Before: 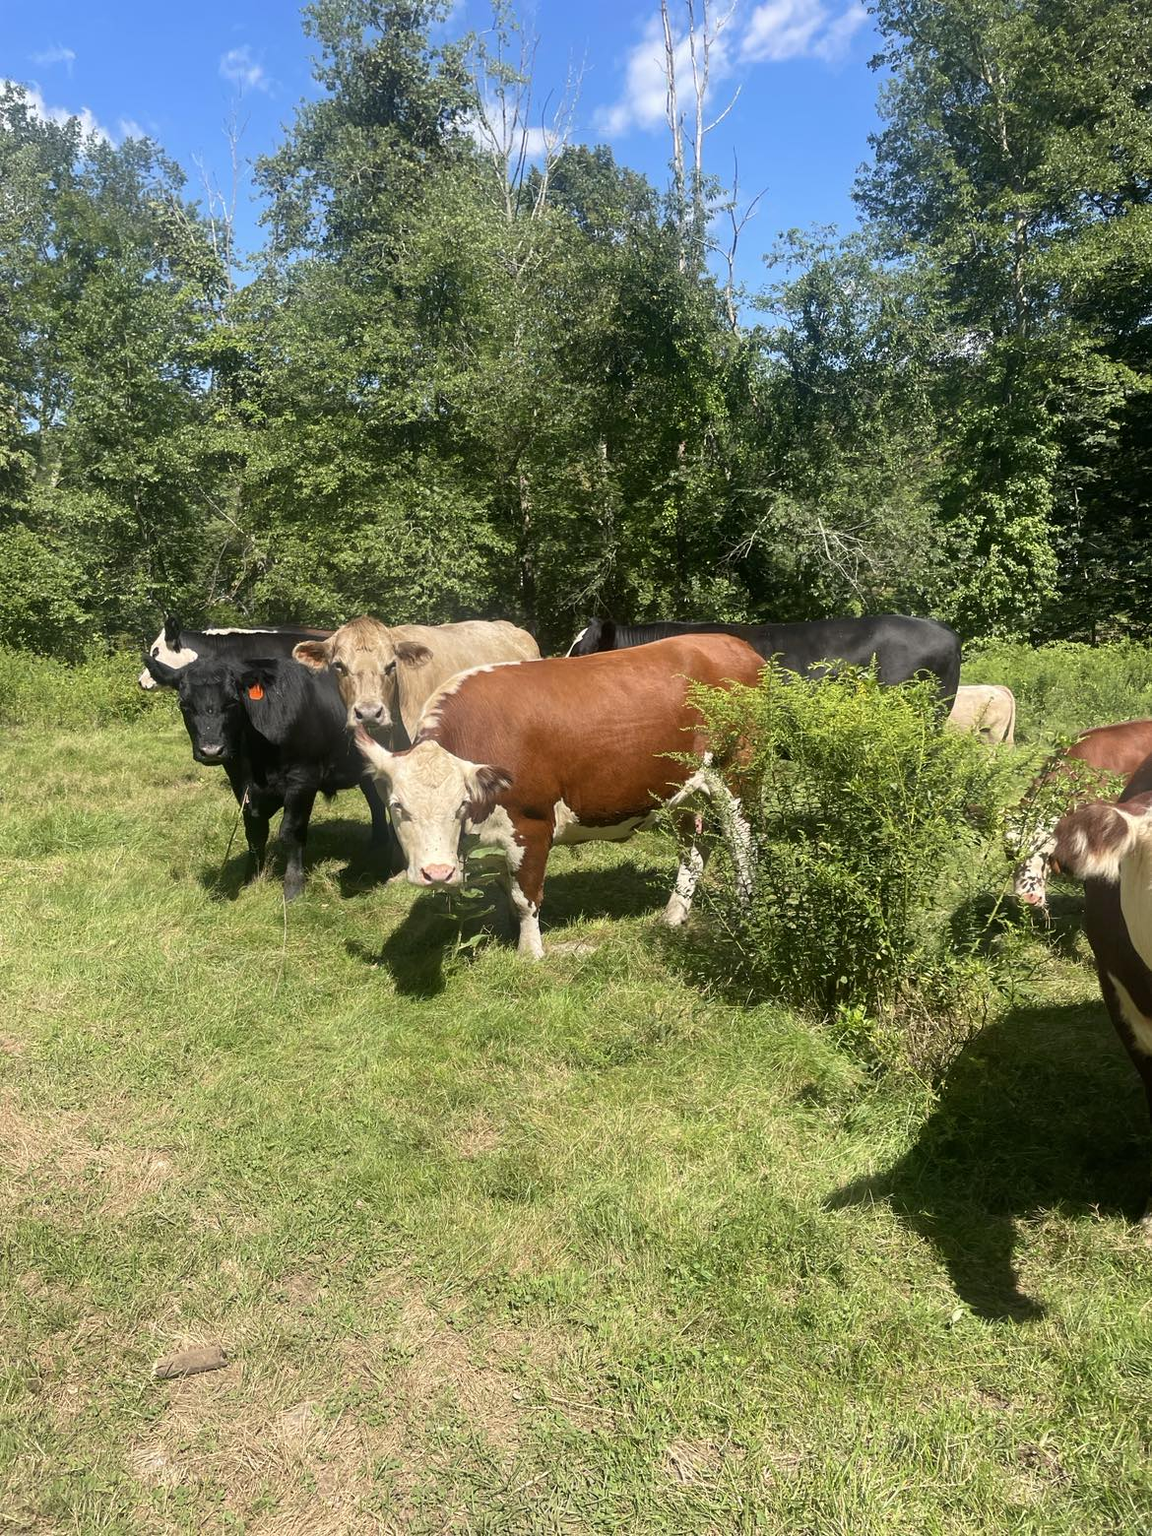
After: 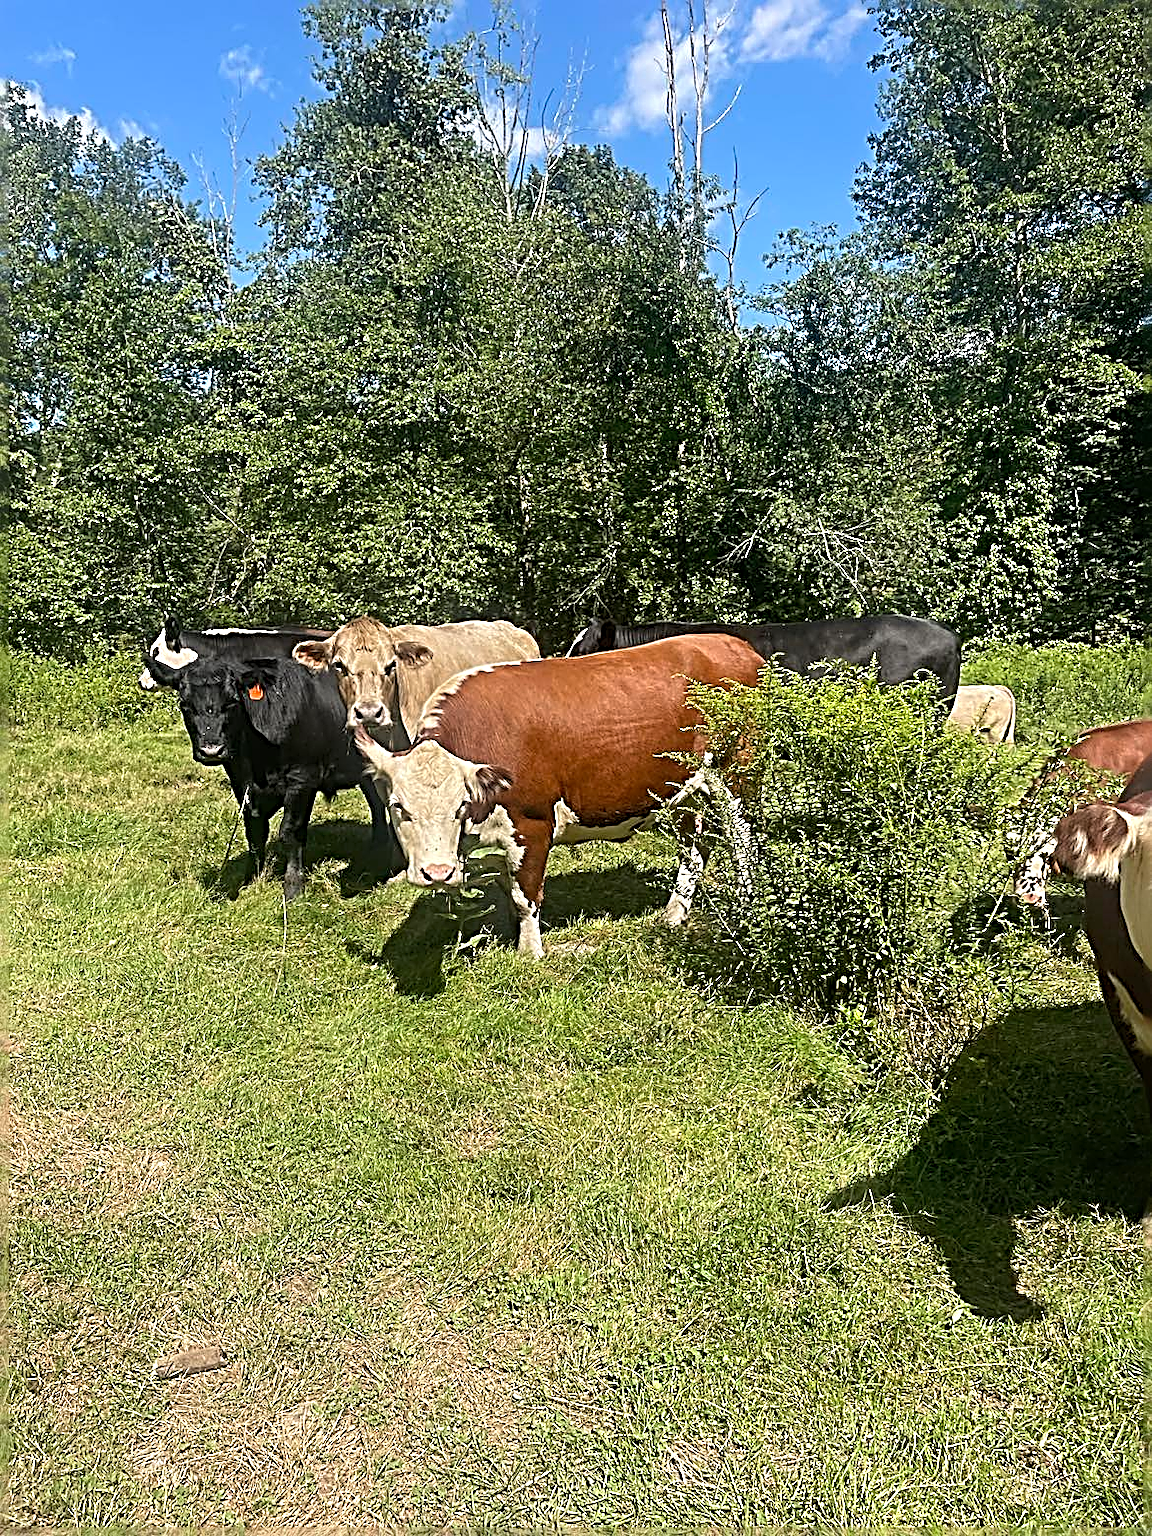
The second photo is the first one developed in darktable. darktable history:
sharpen: radius 3.208, amount 1.714
